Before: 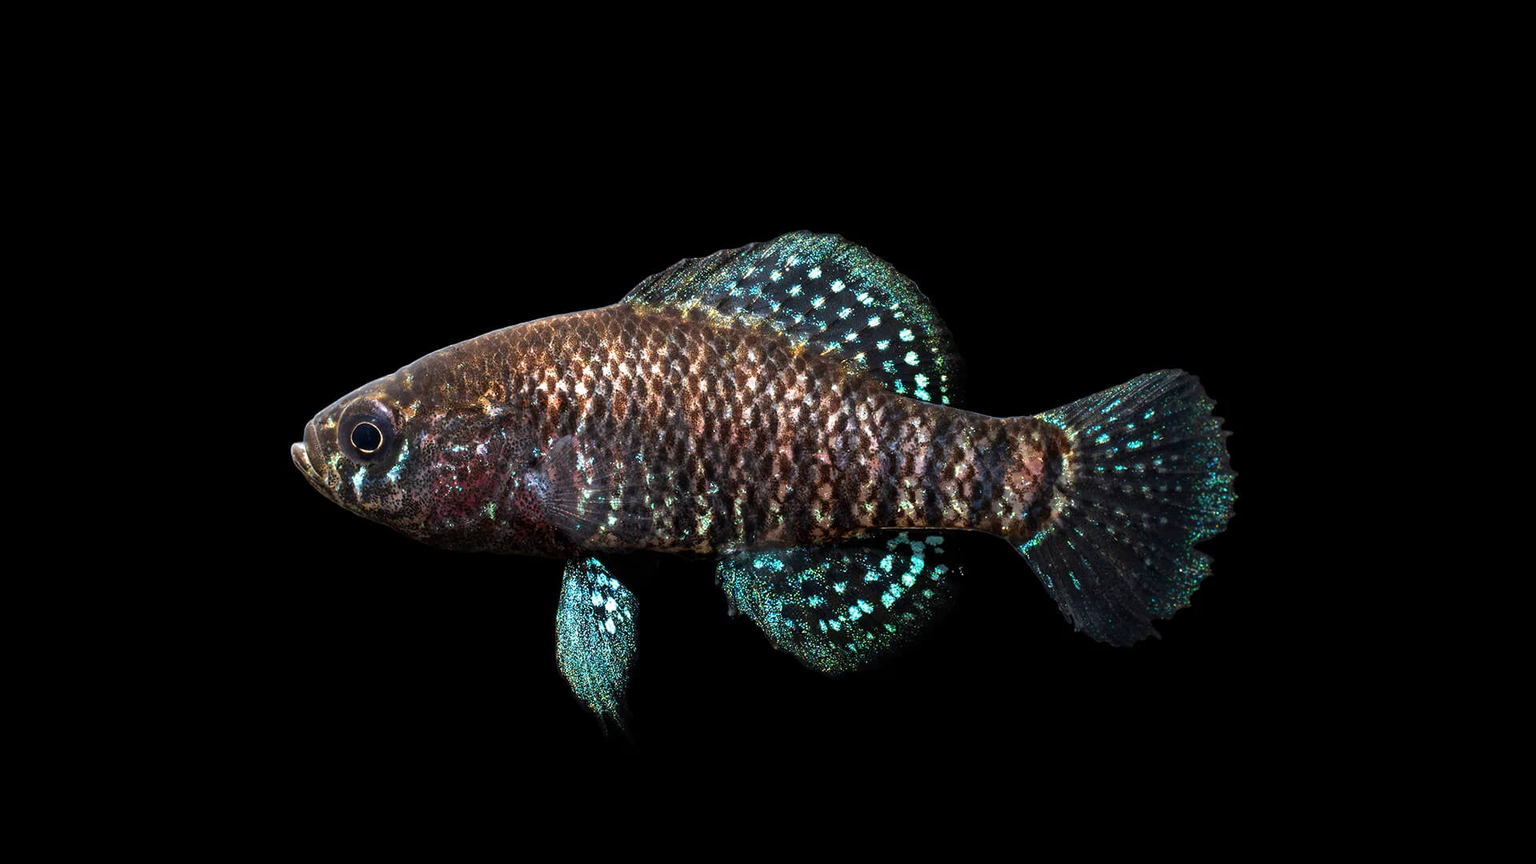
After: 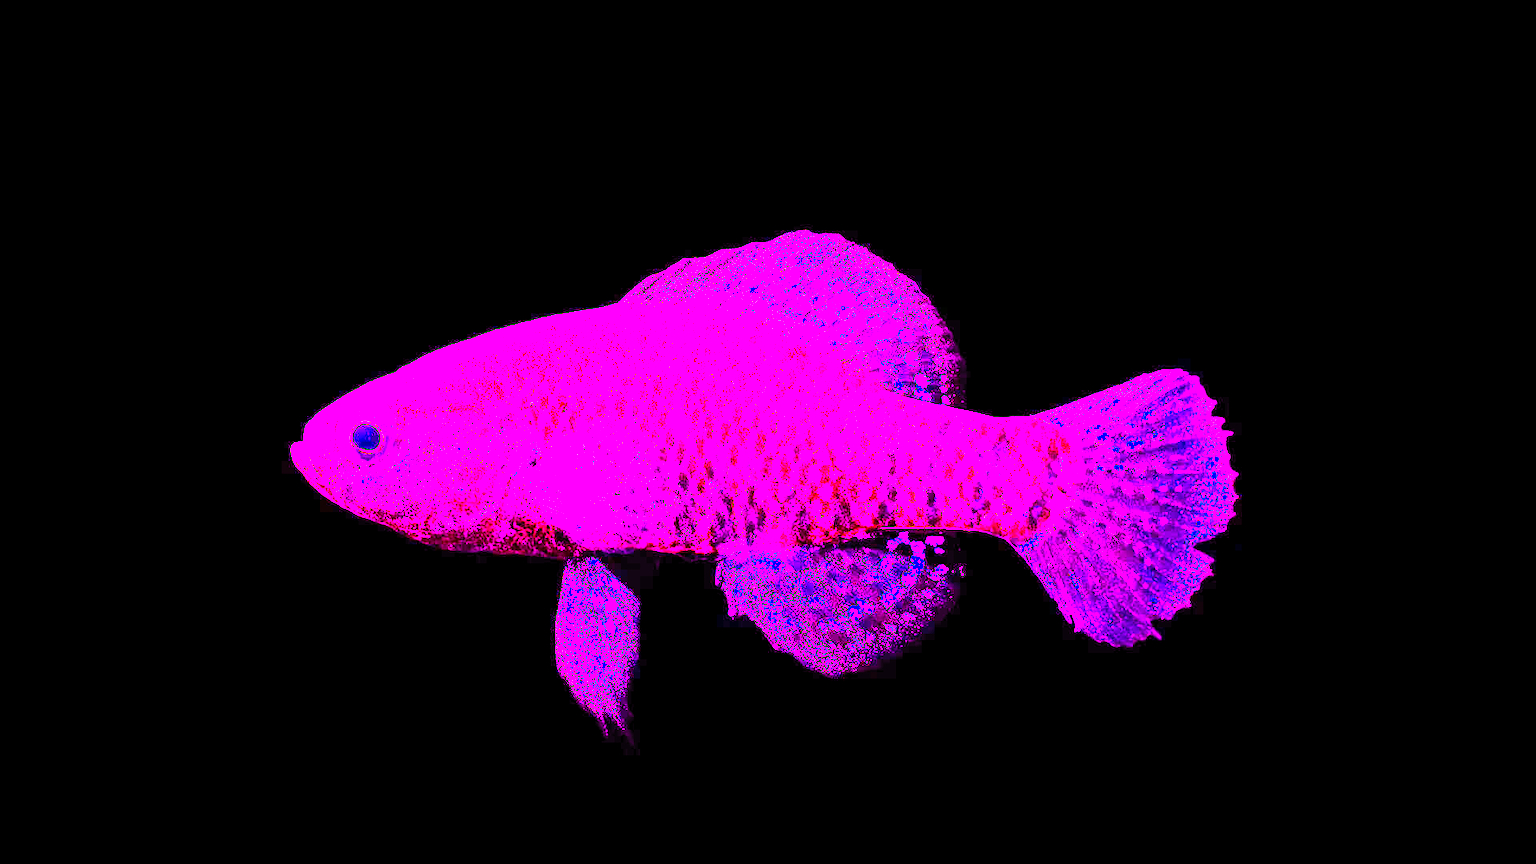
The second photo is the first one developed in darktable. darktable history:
white balance: red 8, blue 8
exposure: exposure -0.177 EV, compensate highlight preservation false
contrast brightness saturation: contrast 0.2, brightness 0.16, saturation 0.22
